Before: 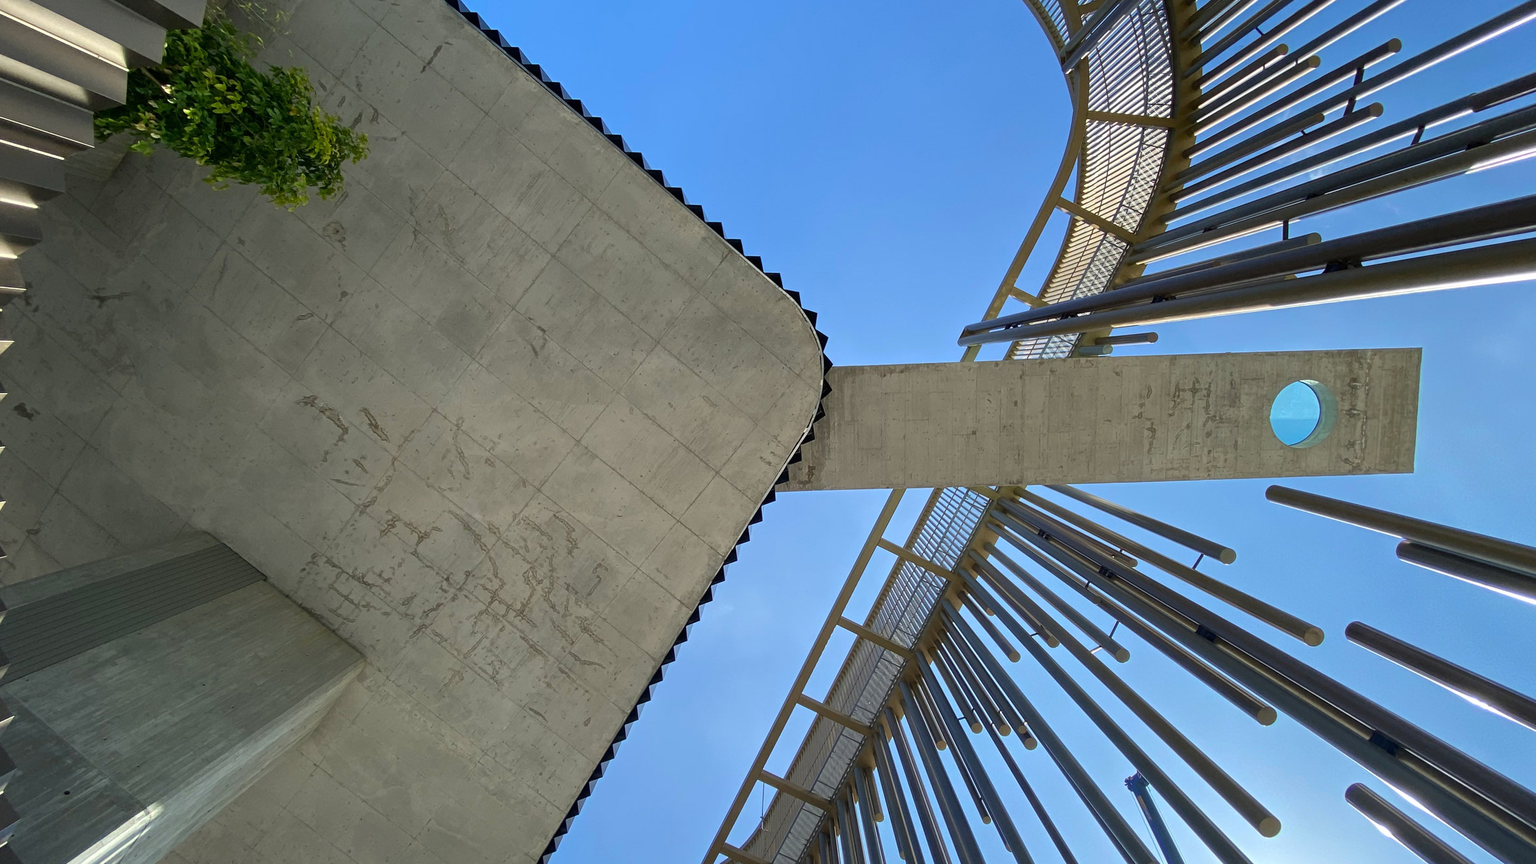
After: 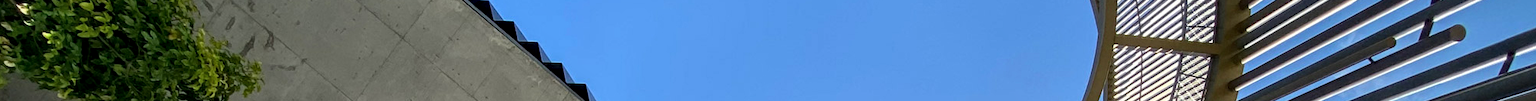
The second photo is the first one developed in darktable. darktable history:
crop and rotate: left 9.644%, top 9.491%, right 6.021%, bottom 80.509%
local contrast: detail 130%
